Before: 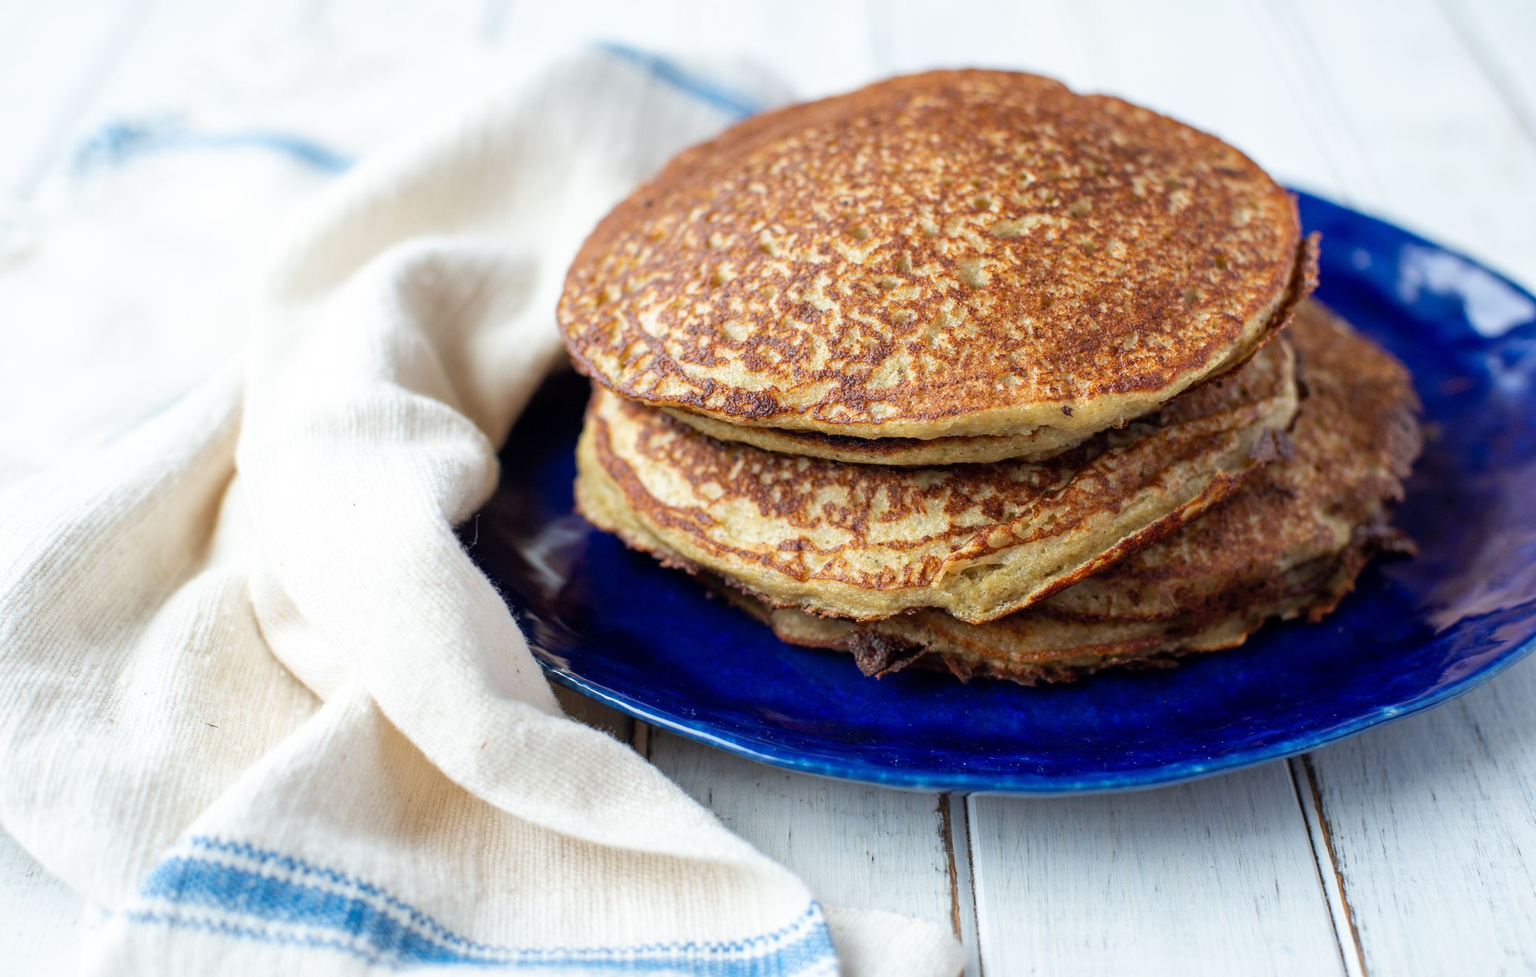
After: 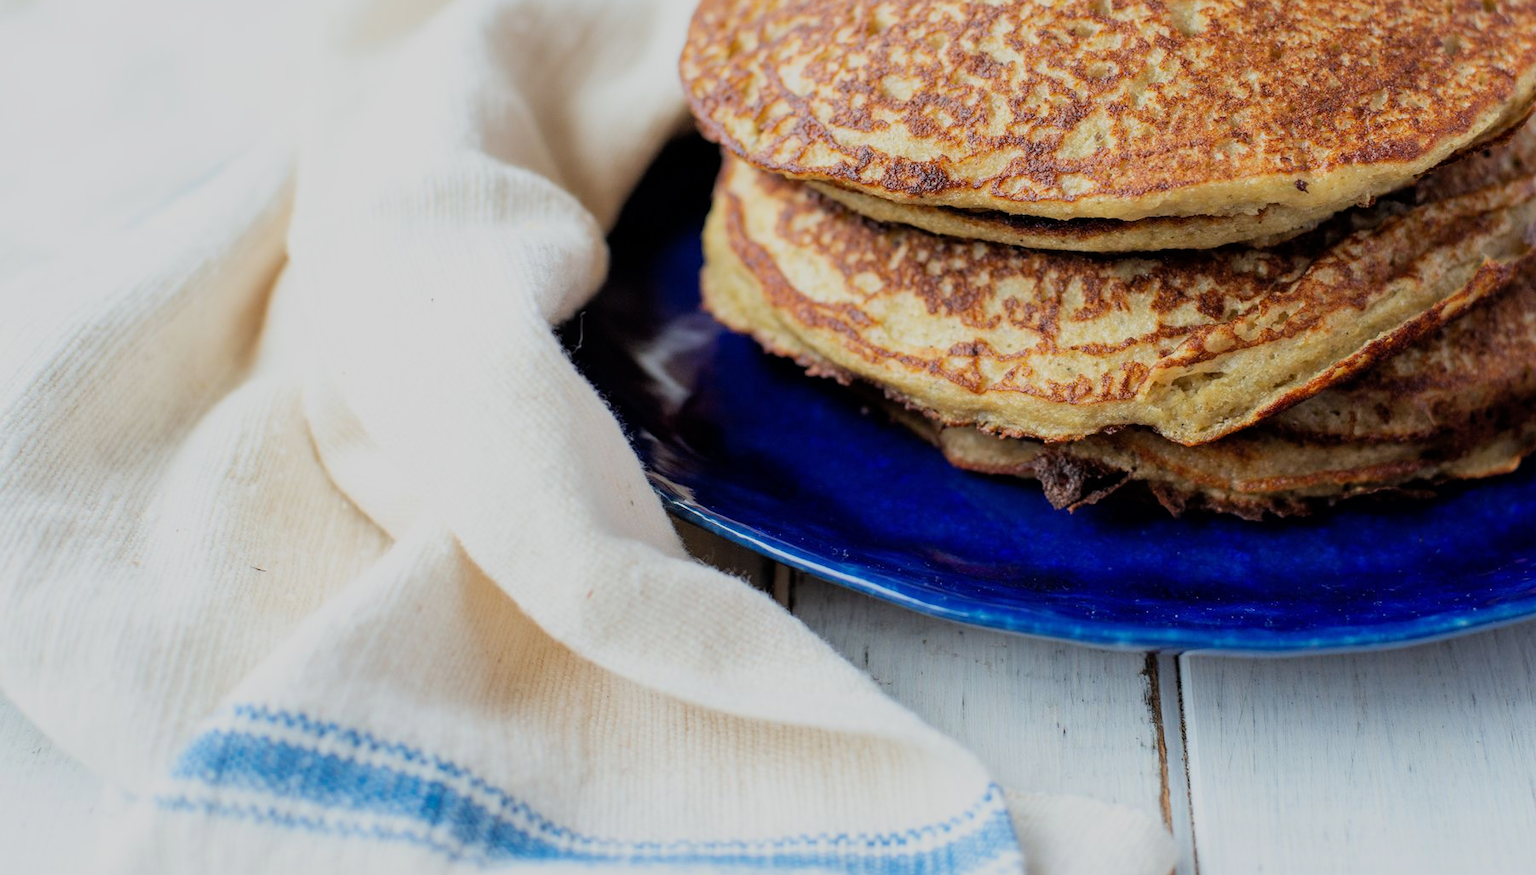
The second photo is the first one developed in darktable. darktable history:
crop: top 26.531%, right 17.959%
filmic rgb: black relative exposure -7.65 EV, white relative exposure 4.56 EV, hardness 3.61, color science v6 (2022)
